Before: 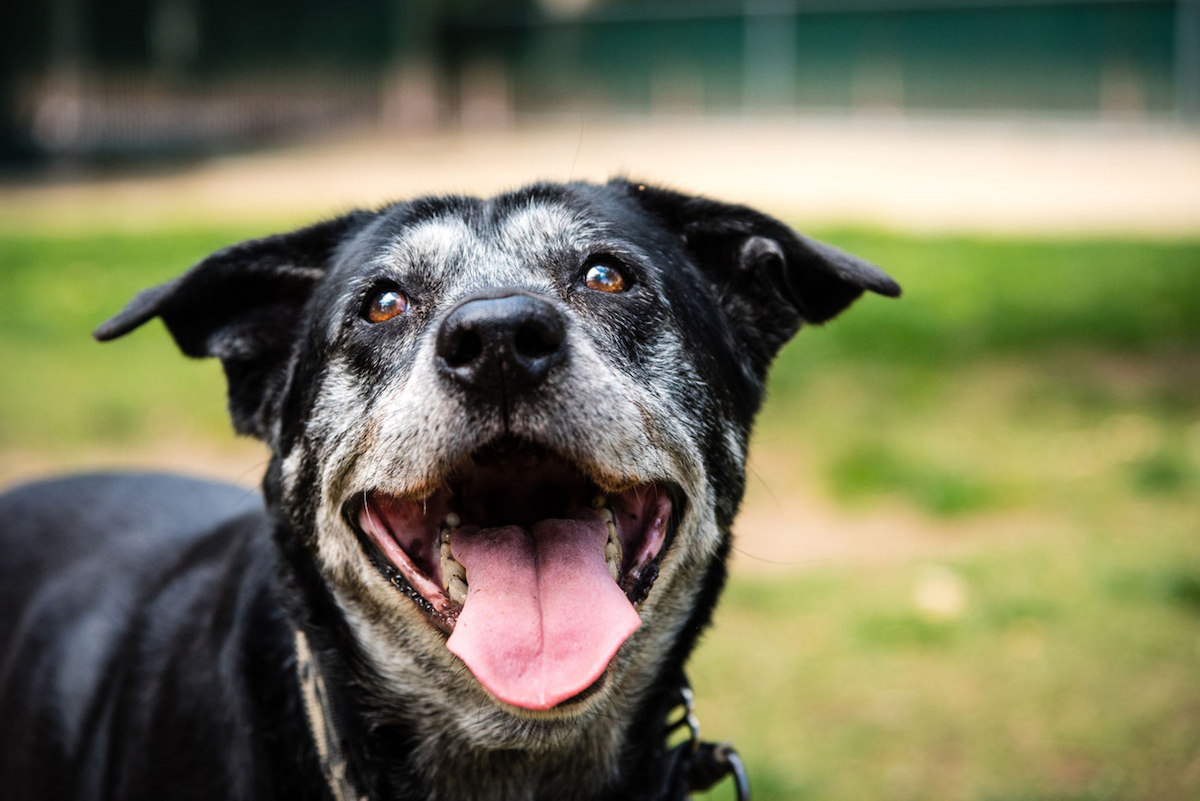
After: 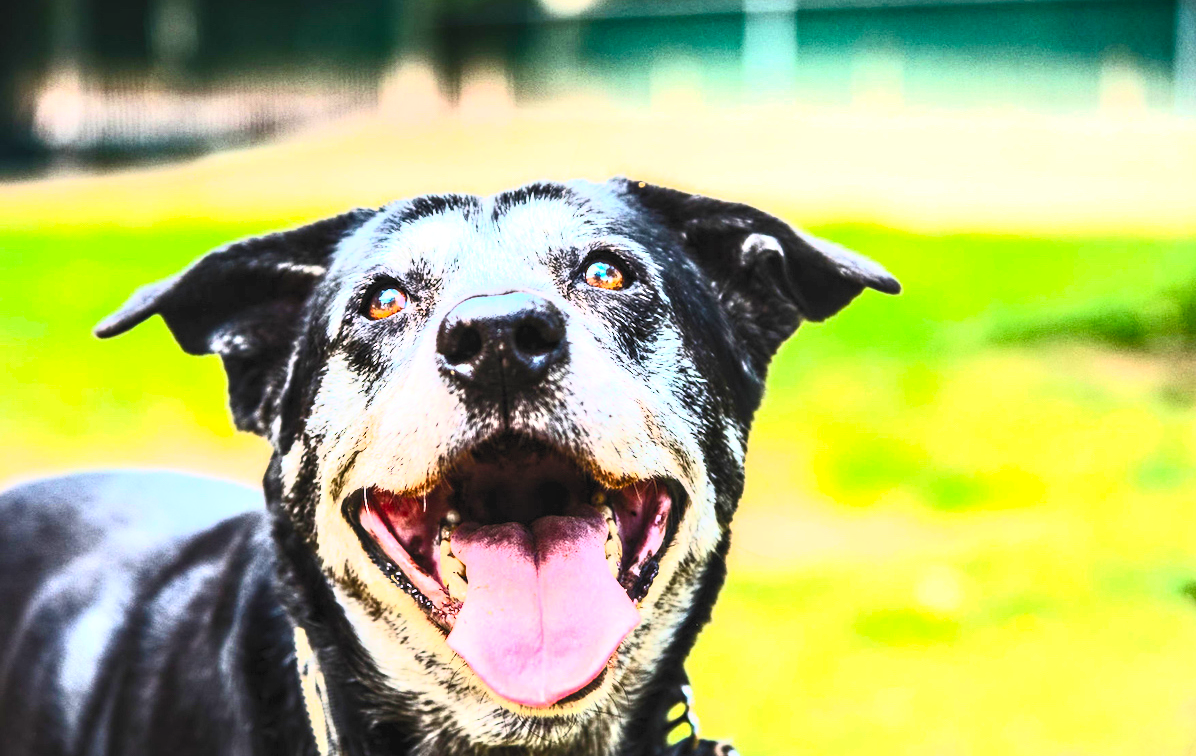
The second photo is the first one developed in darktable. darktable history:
exposure: exposure 1.141 EV, compensate highlight preservation false
crop: top 0.389%, right 0.261%, bottom 5.108%
contrast brightness saturation: contrast 0.833, brightness 0.602, saturation 0.584
local contrast: on, module defaults
levels: levels [0.026, 0.507, 0.987]
